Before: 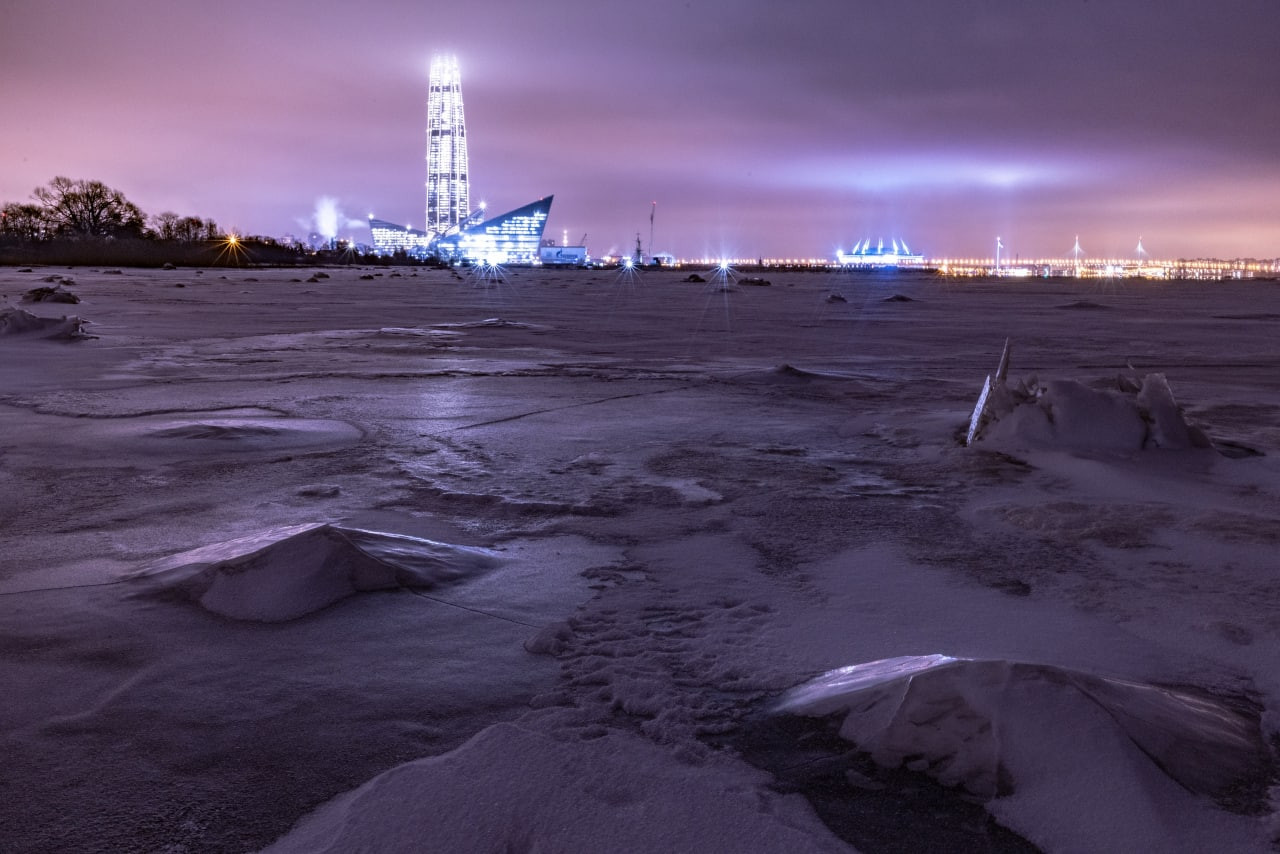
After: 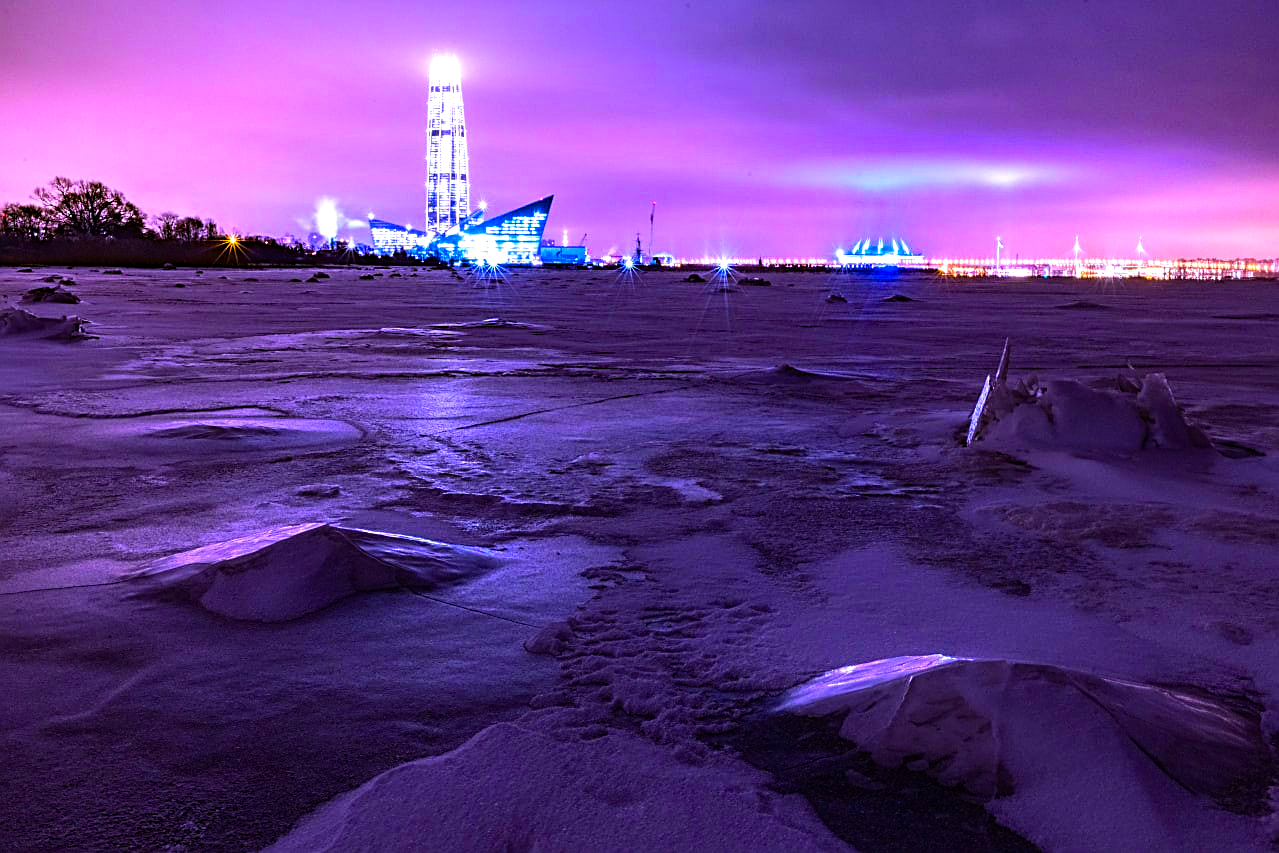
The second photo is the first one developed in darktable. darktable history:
white balance: red 1.004, blue 1.096
color balance rgb: linear chroma grading › global chroma 42%, perceptual saturation grading › global saturation 42%, global vibrance 33%
tone equalizer: -8 EV -0.75 EV, -7 EV -0.7 EV, -6 EV -0.6 EV, -5 EV -0.4 EV, -3 EV 0.4 EV, -2 EV 0.6 EV, -1 EV 0.7 EV, +0 EV 0.75 EV, edges refinement/feathering 500, mask exposure compensation -1.57 EV, preserve details no
sharpen: on, module defaults
